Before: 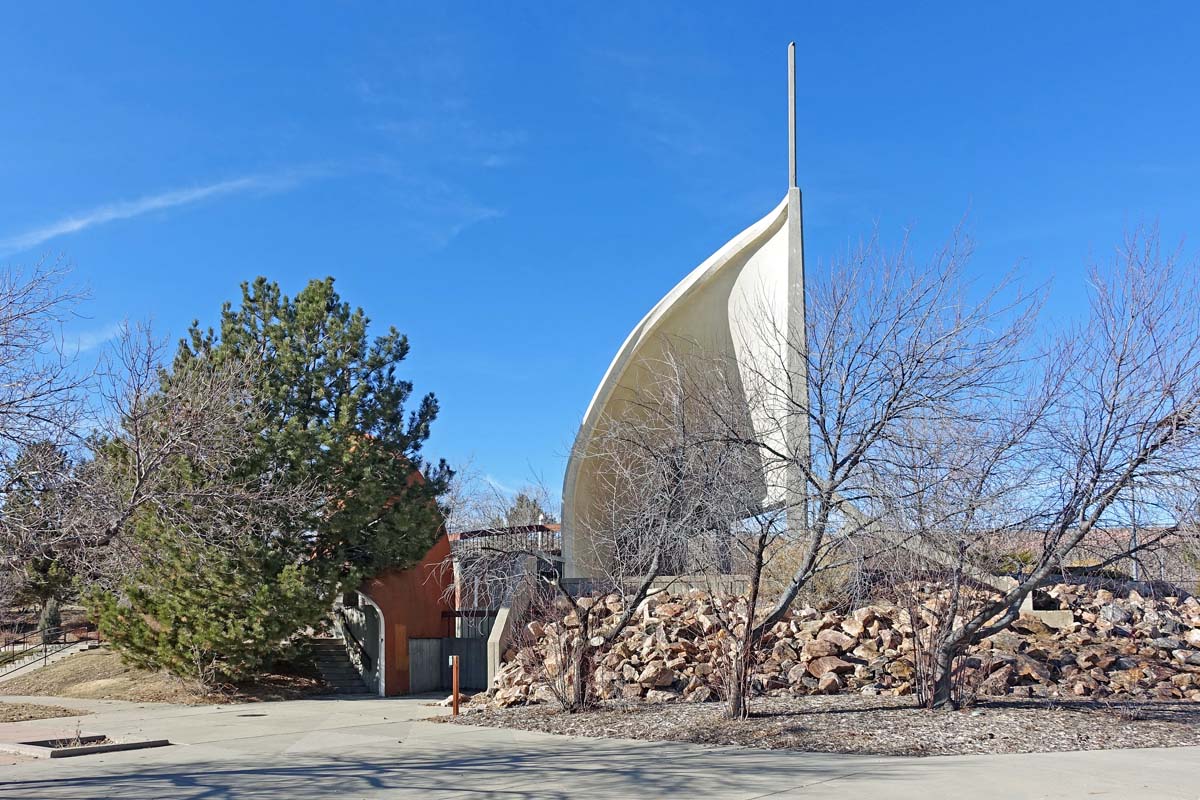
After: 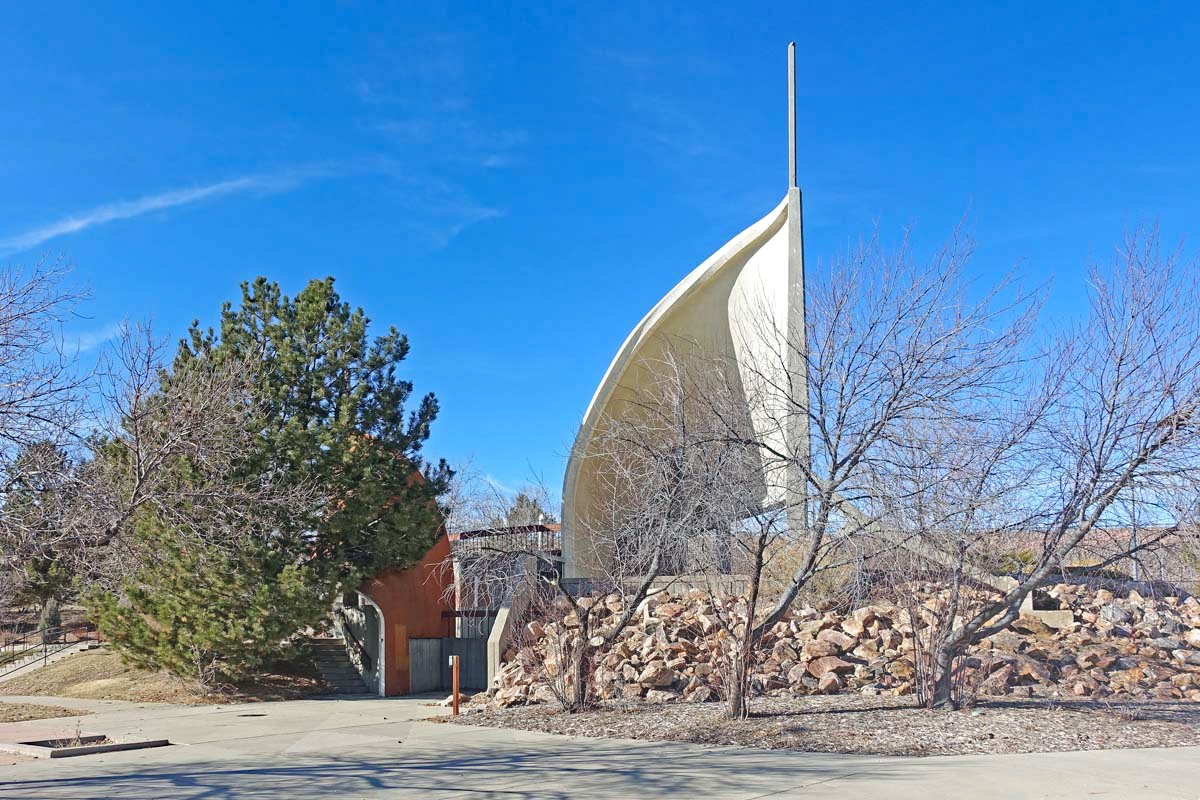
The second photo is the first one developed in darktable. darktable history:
haze removal: strength 0.29, distance 0.25, compatibility mode true, adaptive false
bloom: size 38%, threshold 95%, strength 30%
